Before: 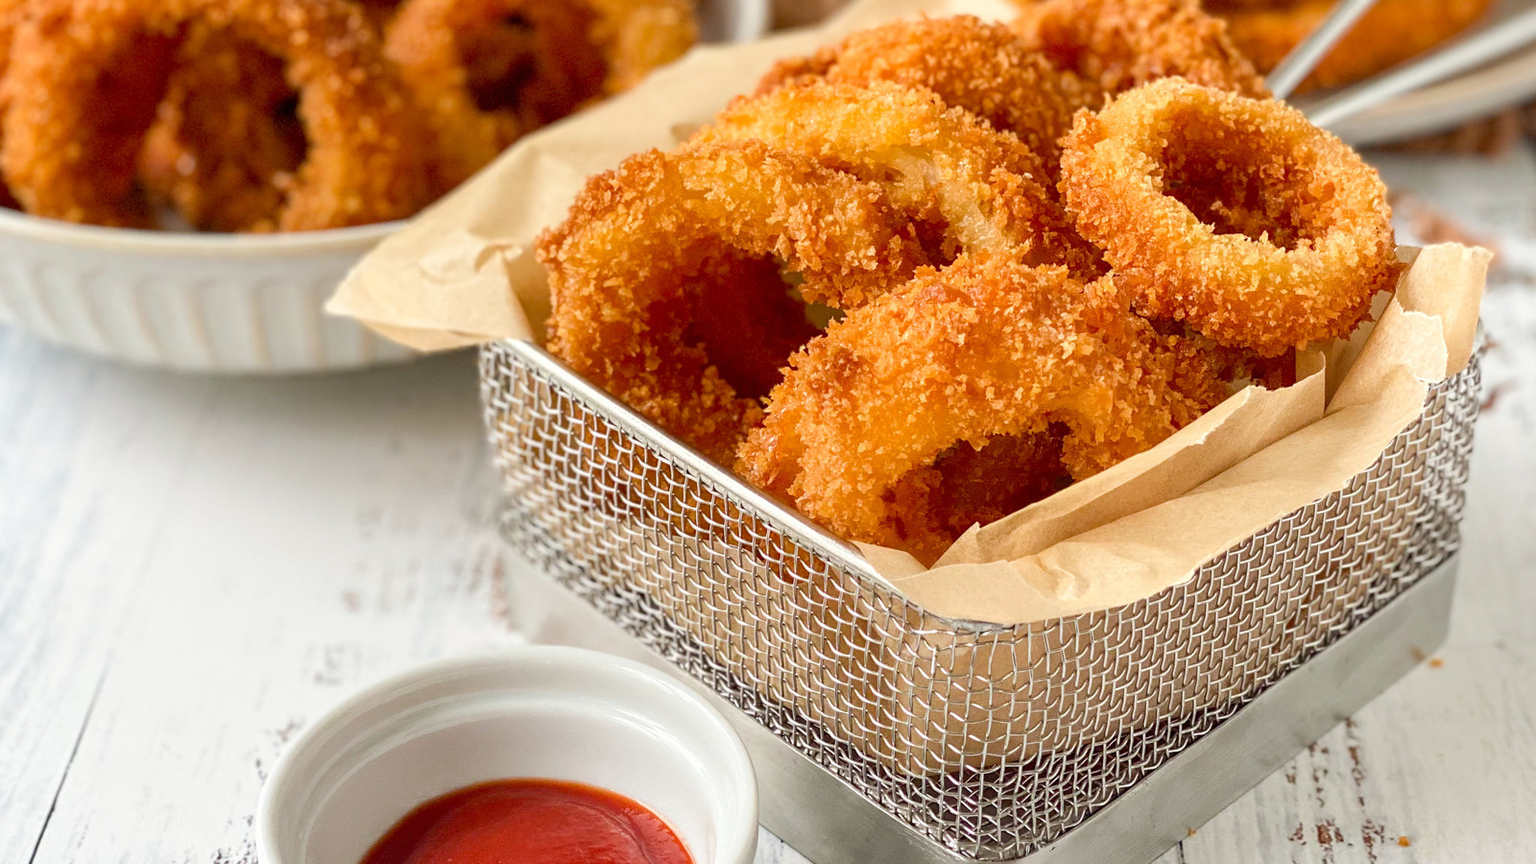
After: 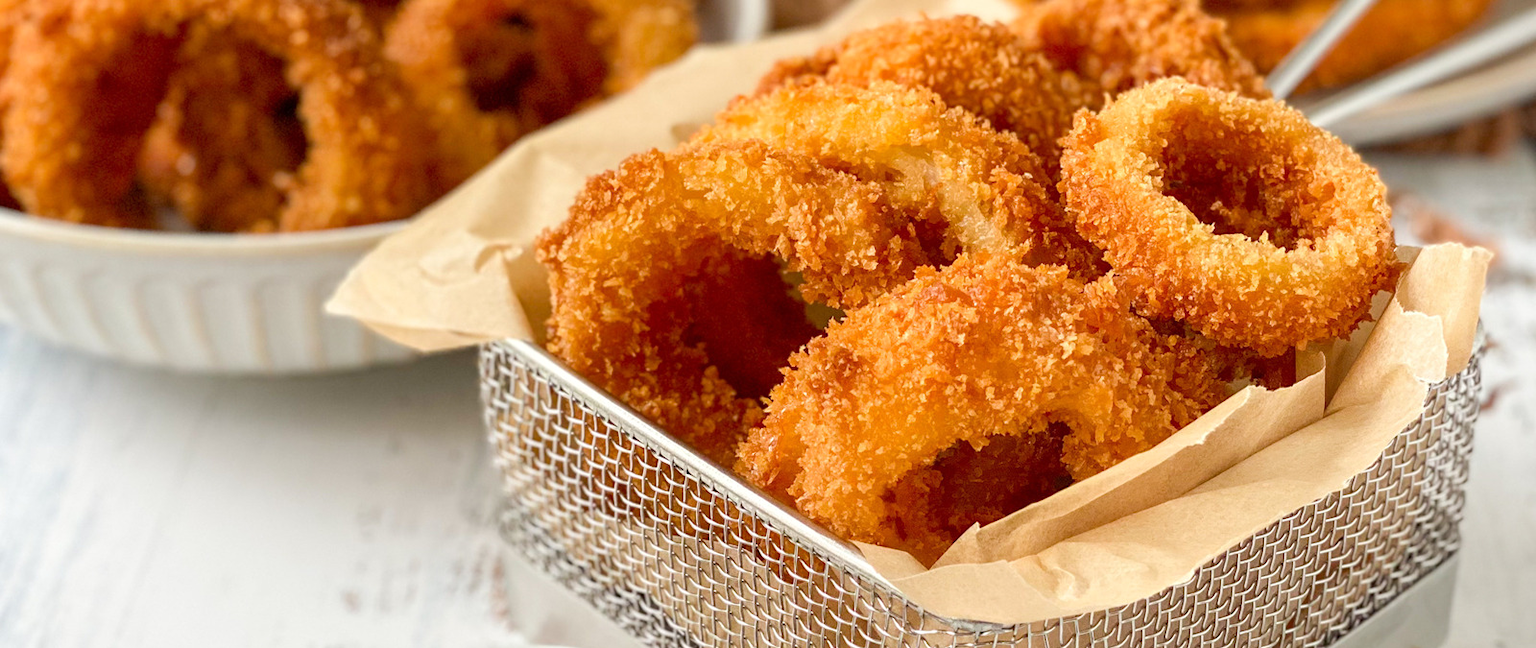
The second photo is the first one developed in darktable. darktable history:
tone equalizer: on, module defaults
crop: bottom 24.967%
